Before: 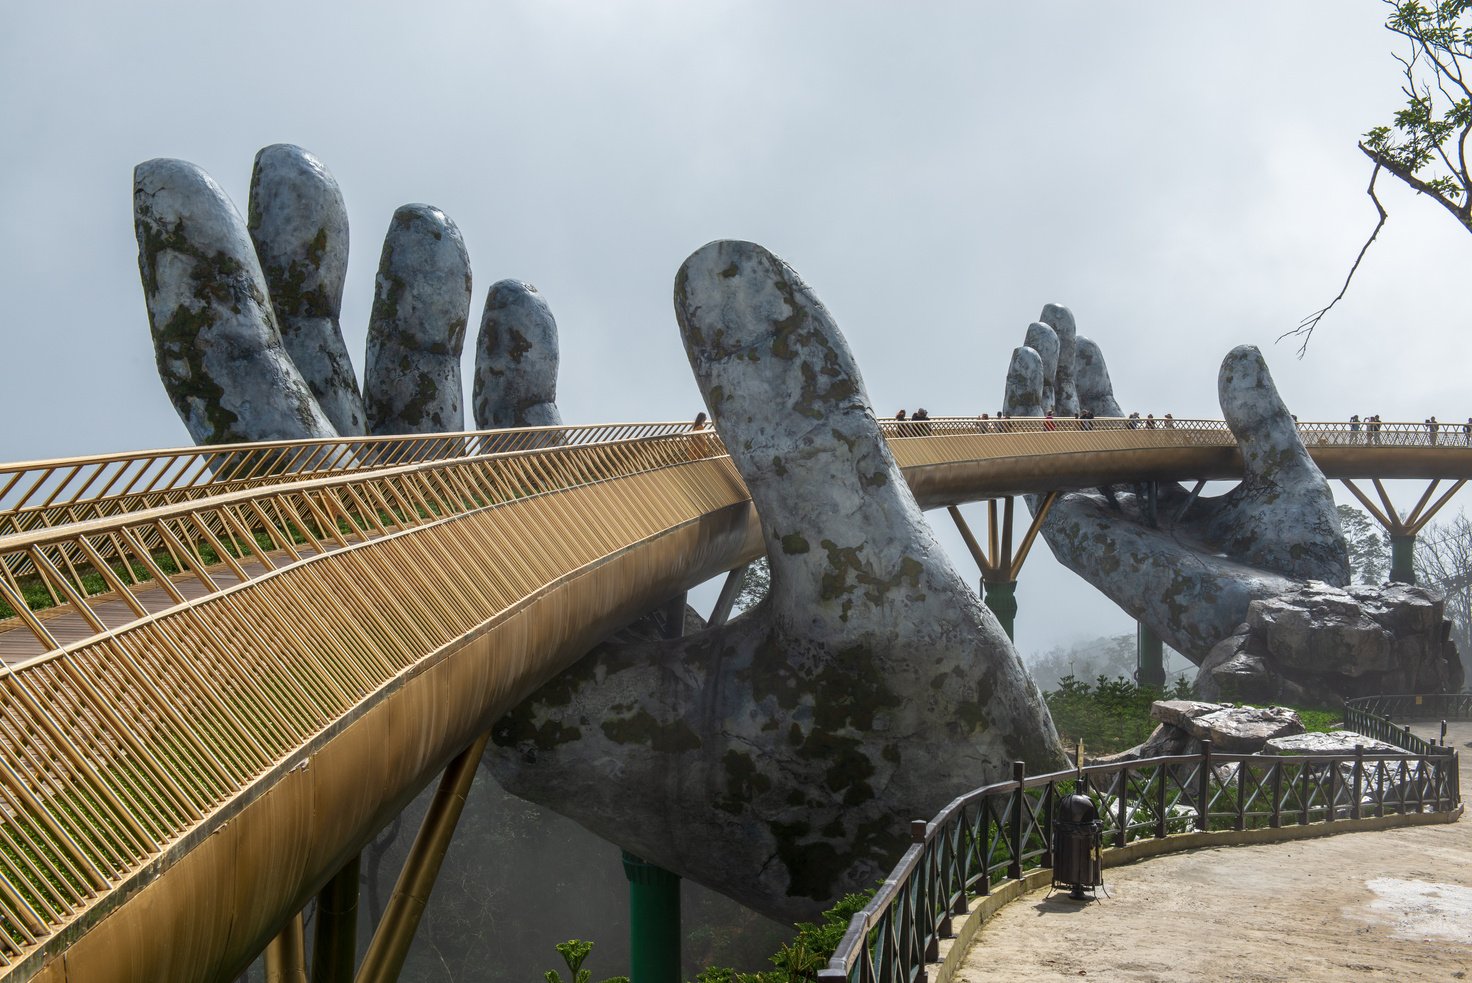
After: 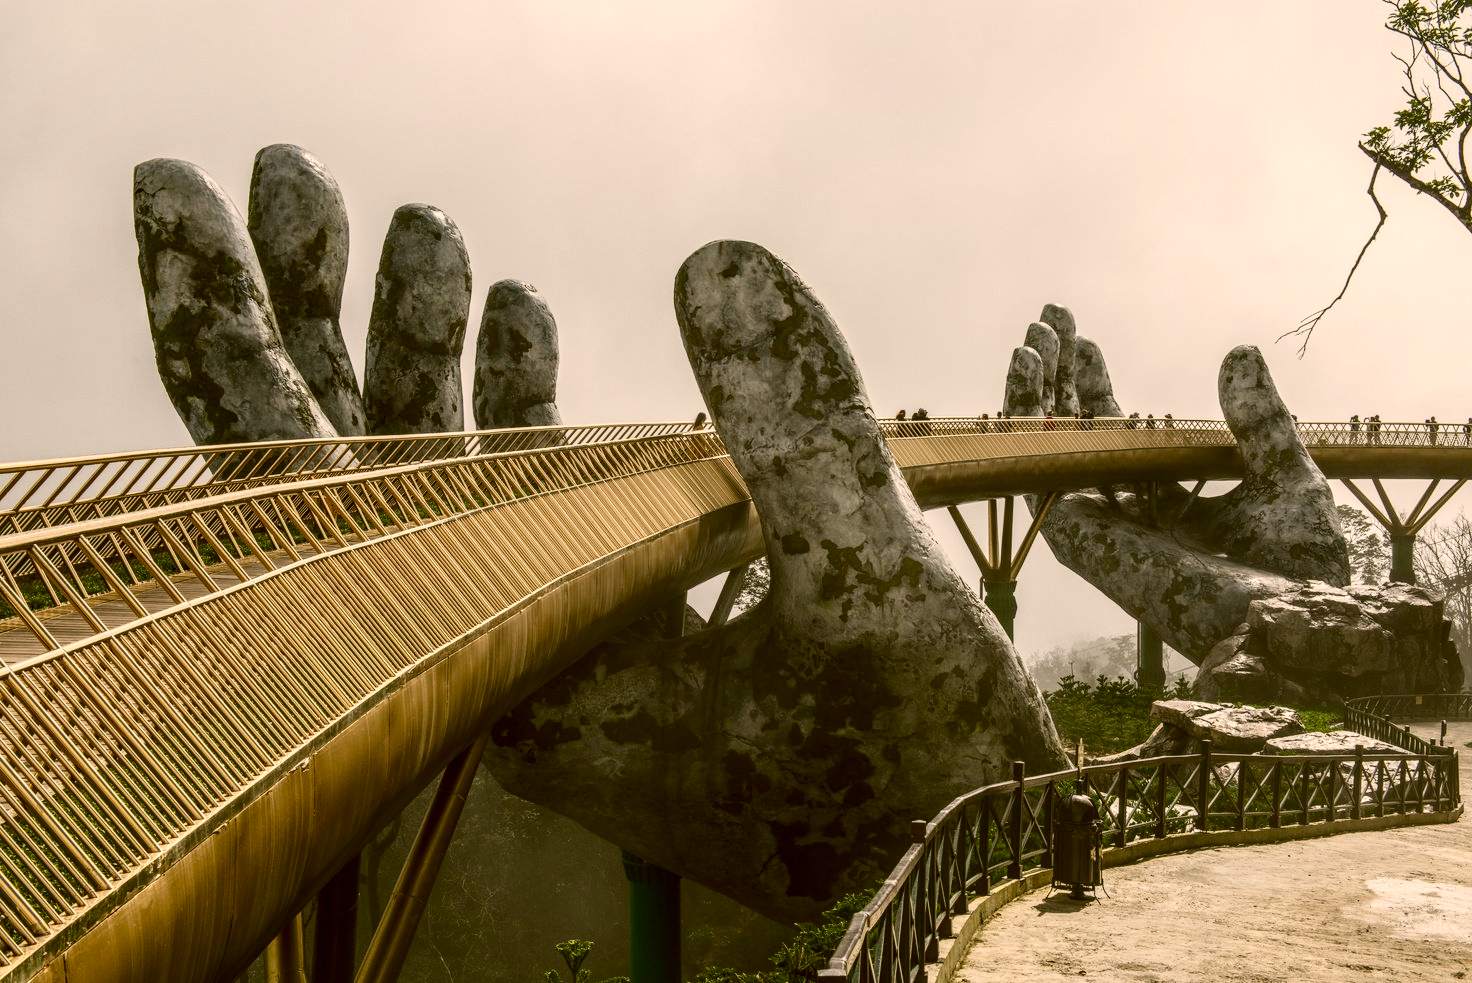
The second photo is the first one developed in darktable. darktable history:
color correction: highlights a* 8.55, highlights b* 15.31, shadows a* -0.406, shadows b* 27.19
color balance rgb: perceptual saturation grading › global saturation 20%, perceptual saturation grading › highlights -25.114%, perceptual saturation grading › shadows 23.96%, perceptual brilliance grading › global brilliance 2.49%, perceptual brilliance grading › highlights -3.546%
local contrast: on, module defaults
contrast brightness saturation: contrast 0.249, saturation -0.318
